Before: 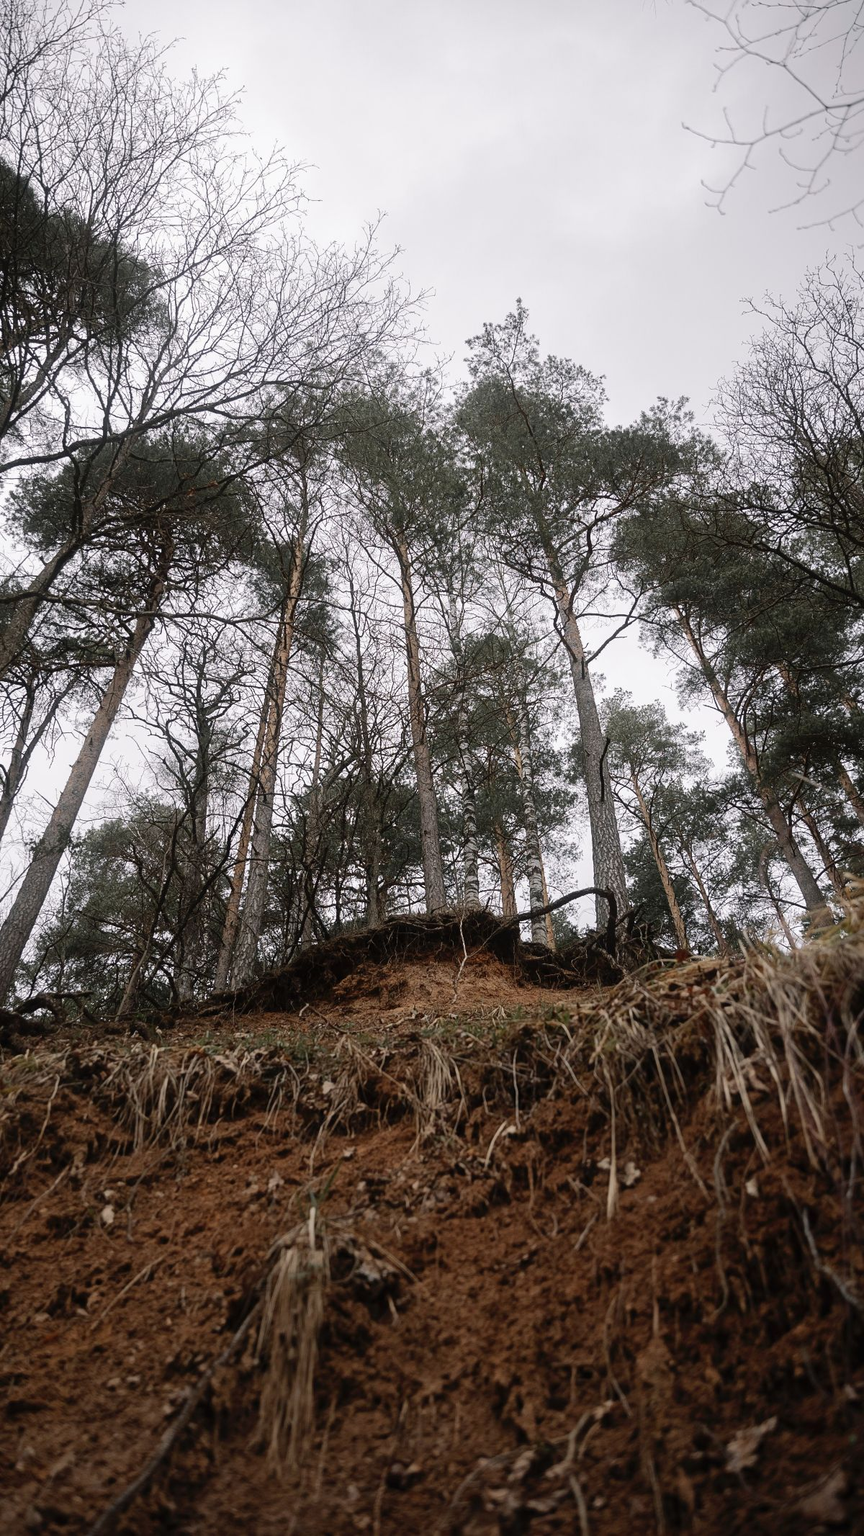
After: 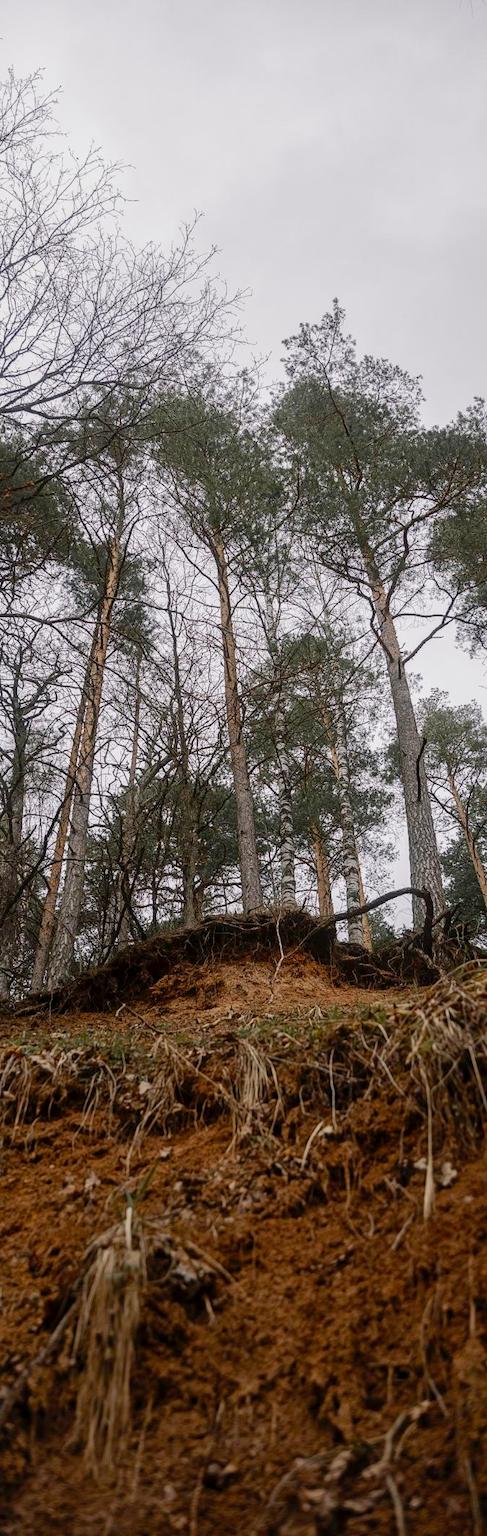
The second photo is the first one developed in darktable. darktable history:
local contrast: on, module defaults
crop: left 21.288%, right 22.22%
velvia: strength 6.25%
color balance rgb: perceptual saturation grading › global saturation 27.584%, perceptual saturation grading › highlights -25.609%, perceptual saturation grading › shadows 24.735%, contrast -10.324%
